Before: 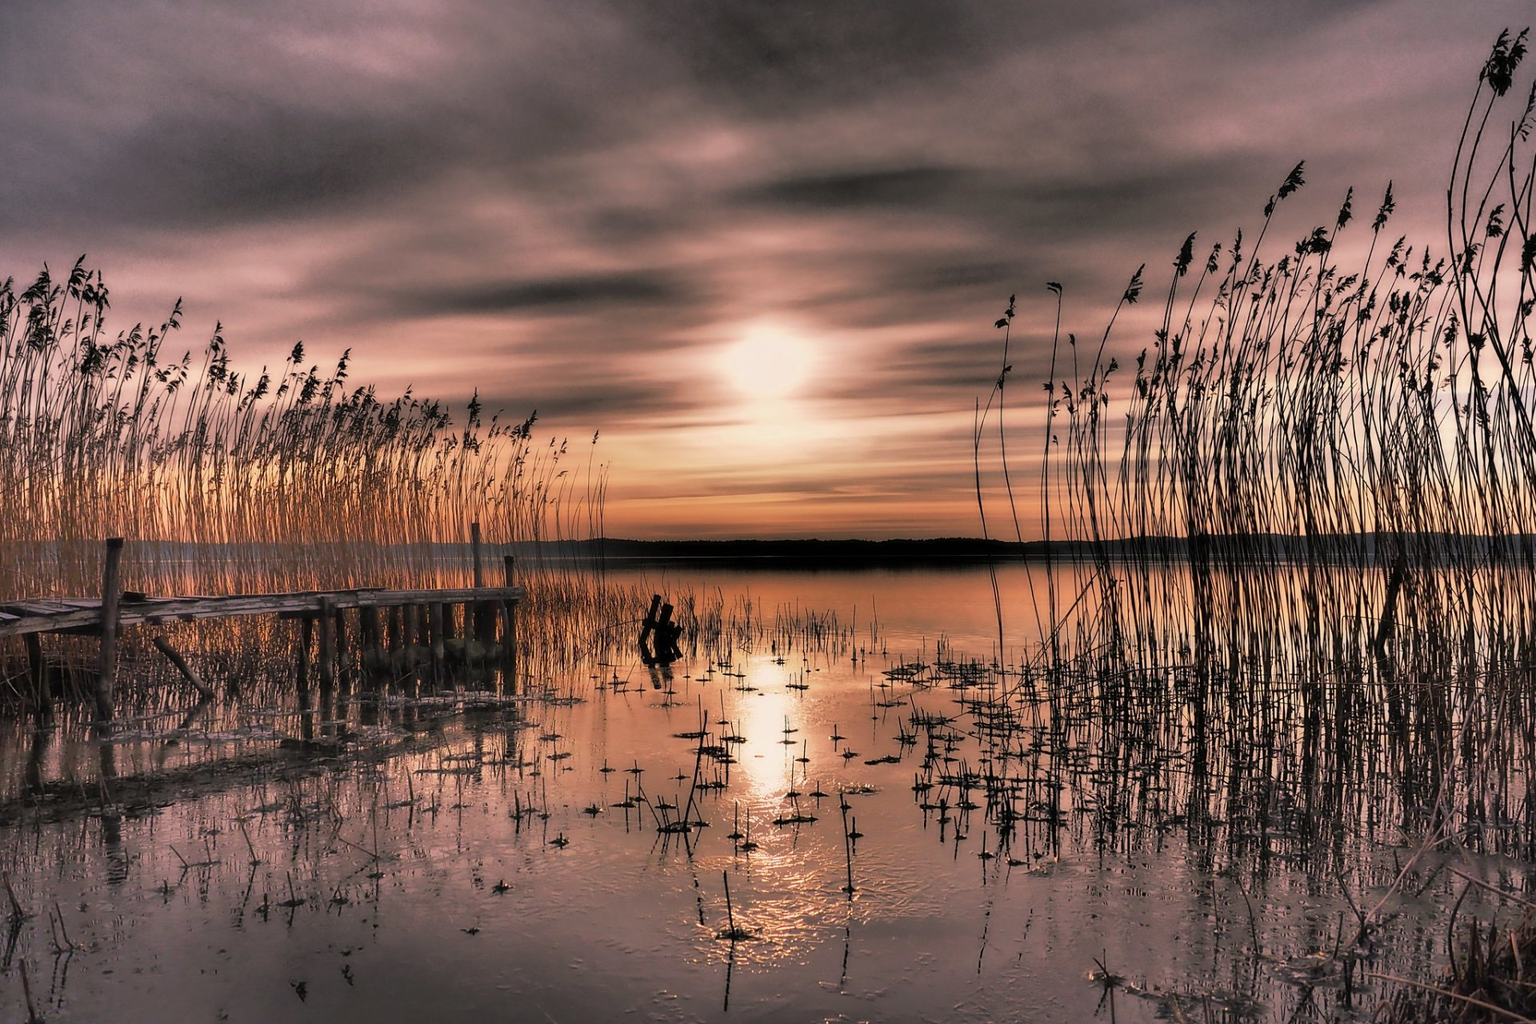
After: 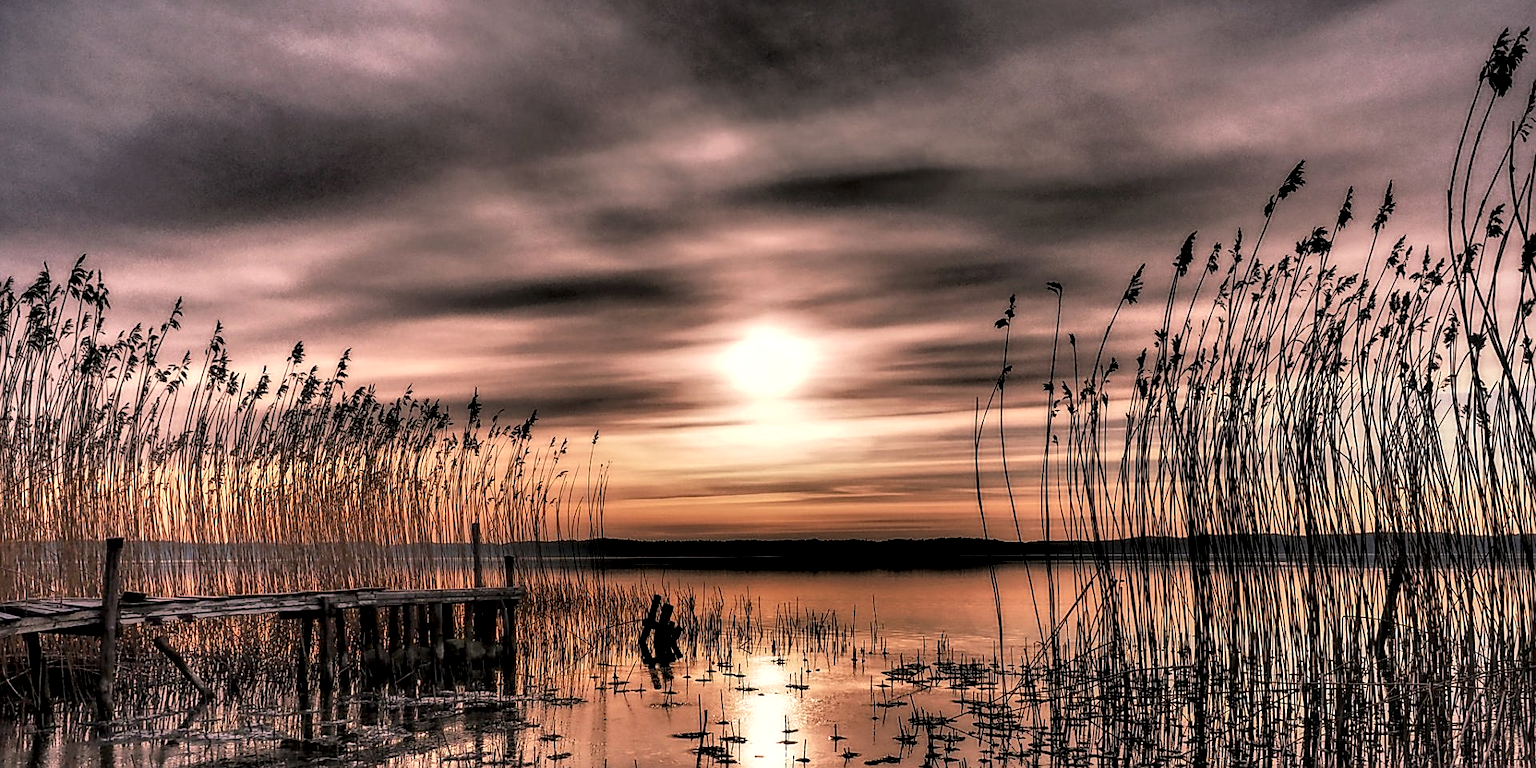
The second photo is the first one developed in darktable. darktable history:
sharpen: on, module defaults
crop: bottom 24.99%
local contrast: highlights 21%, shadows 71%, detail 170%
